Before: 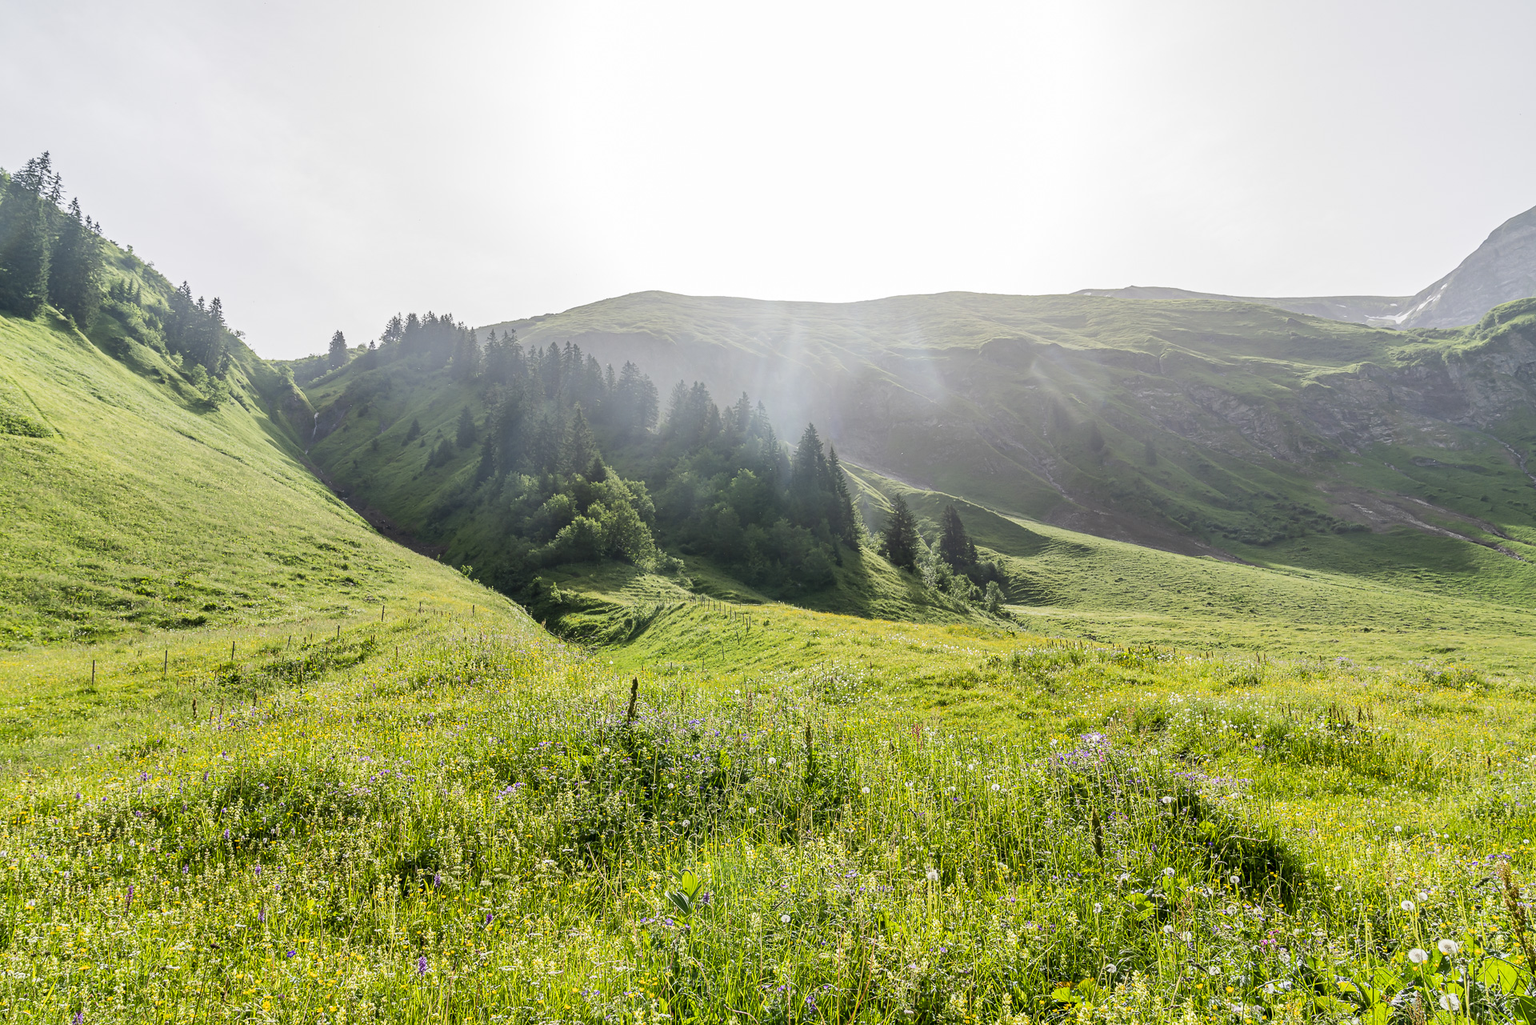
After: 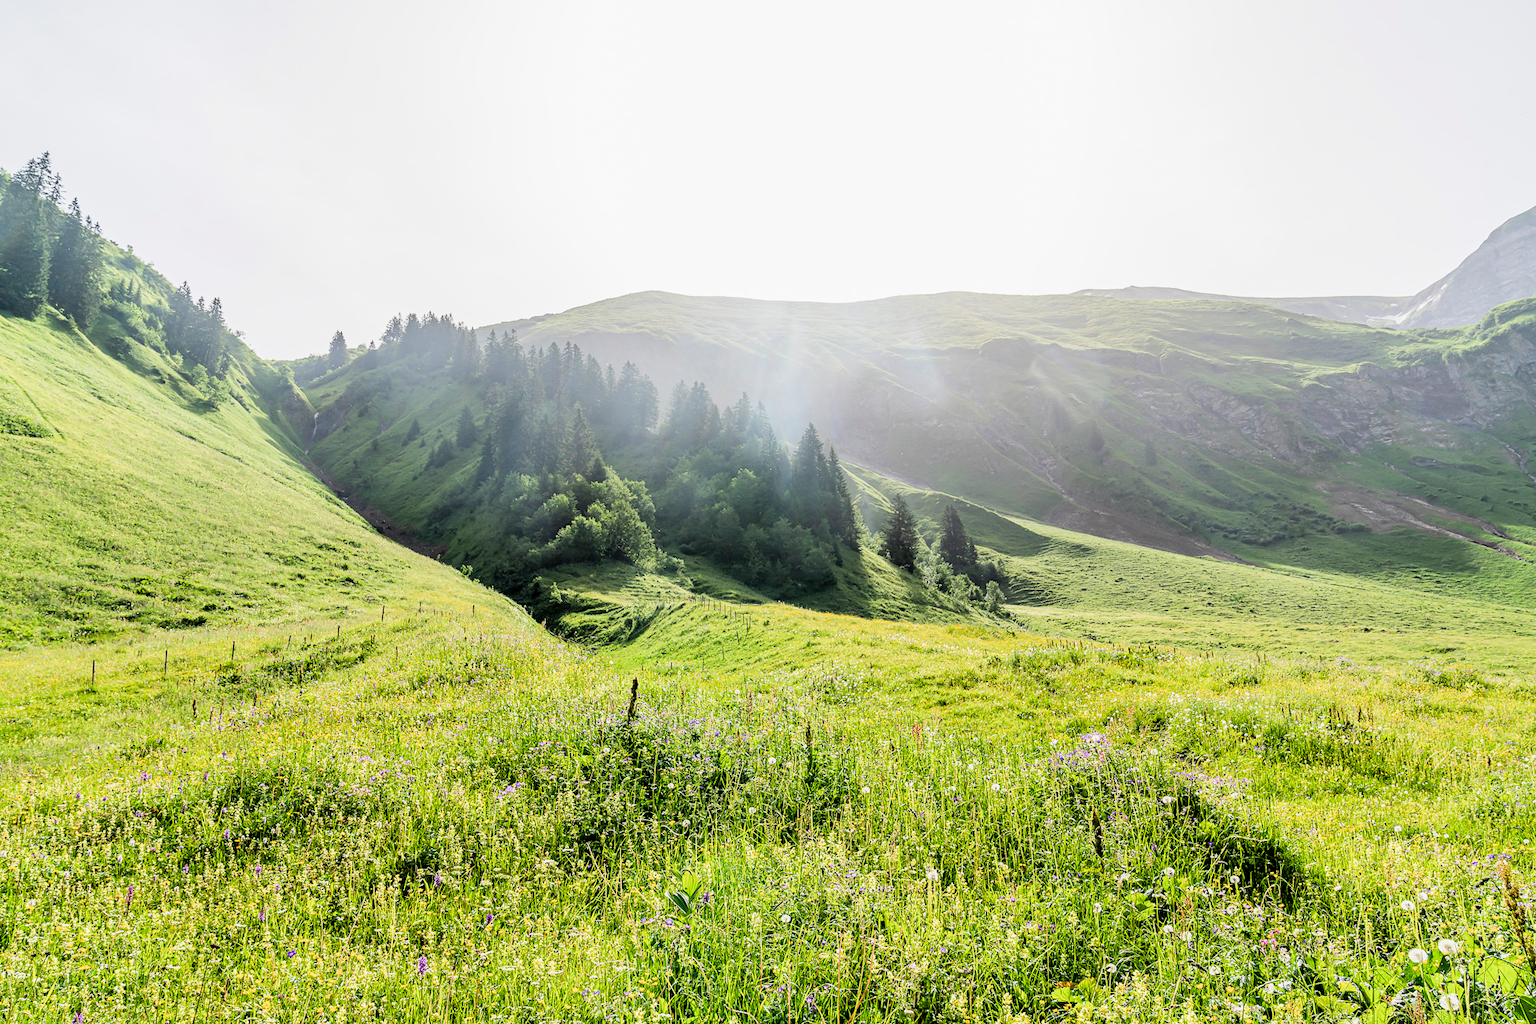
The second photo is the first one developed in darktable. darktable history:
exposure: black level correction 0, exposure 0.595 EV, compensate highlight preservation false
filmic rgb: black relative exposure -7.75 EV, white relative exposure 4.44 EV, target black luminance 0%, hardness 3.76, latitude 50.56%, contrast 1.077, highlights saturation mix 9.73%, shadows ↔ highlights balance -0.281%, add noise in highlights 0, color science v3 (2019), use custom middle-gray values true, contrast in highlights soft, enable highlight reconstruction true
